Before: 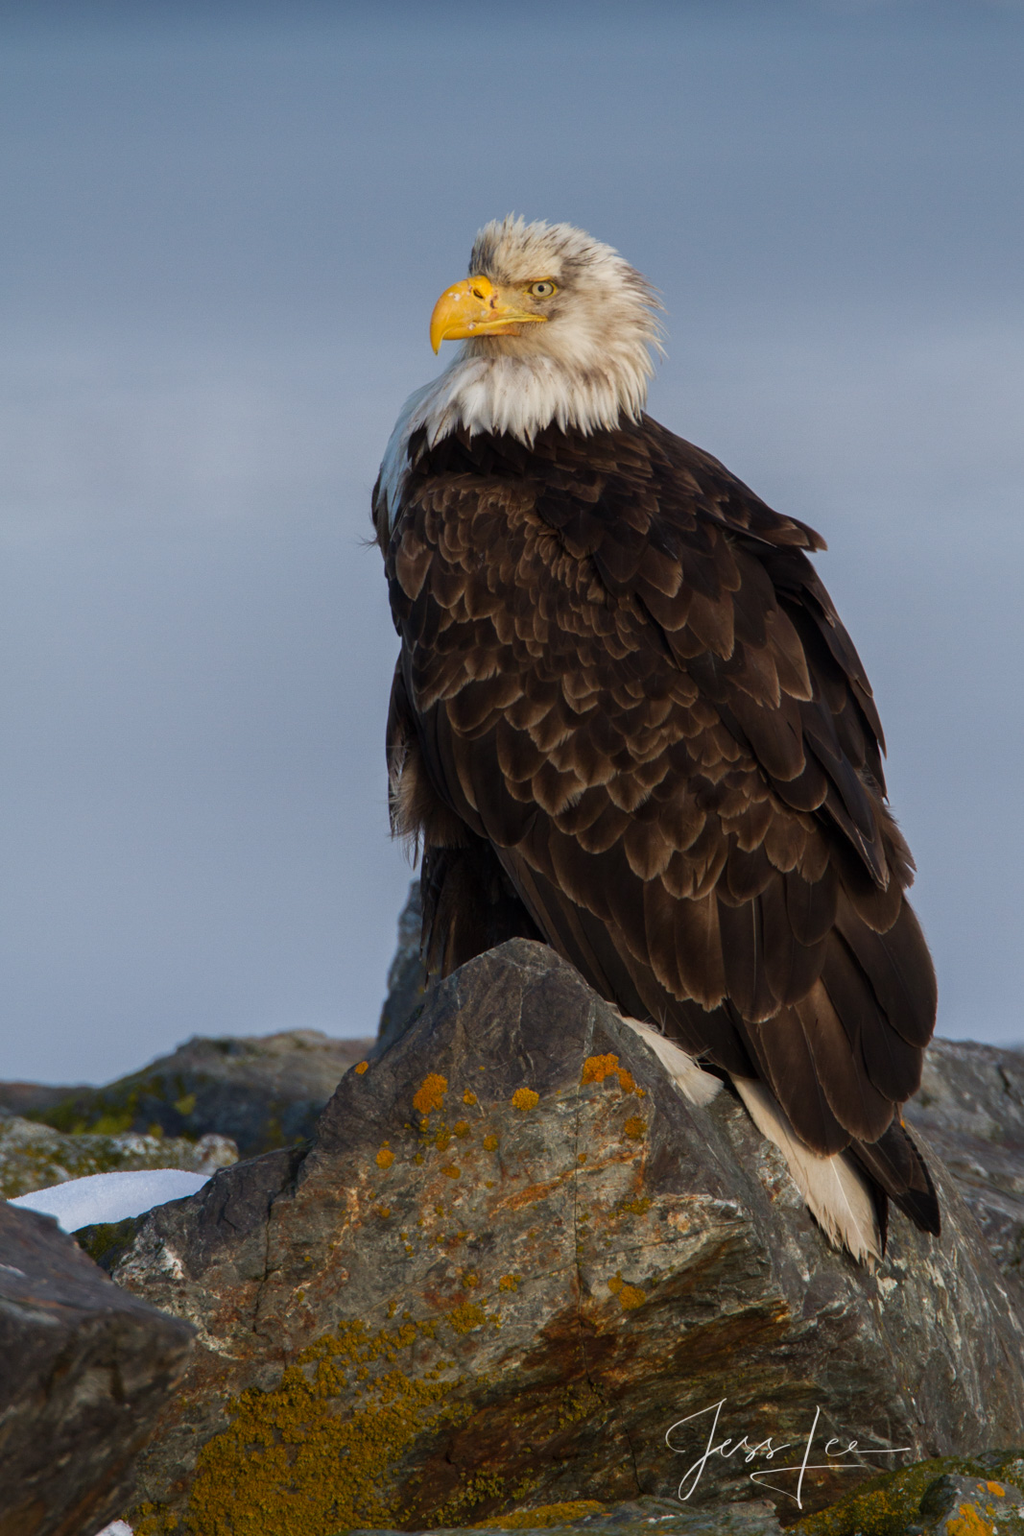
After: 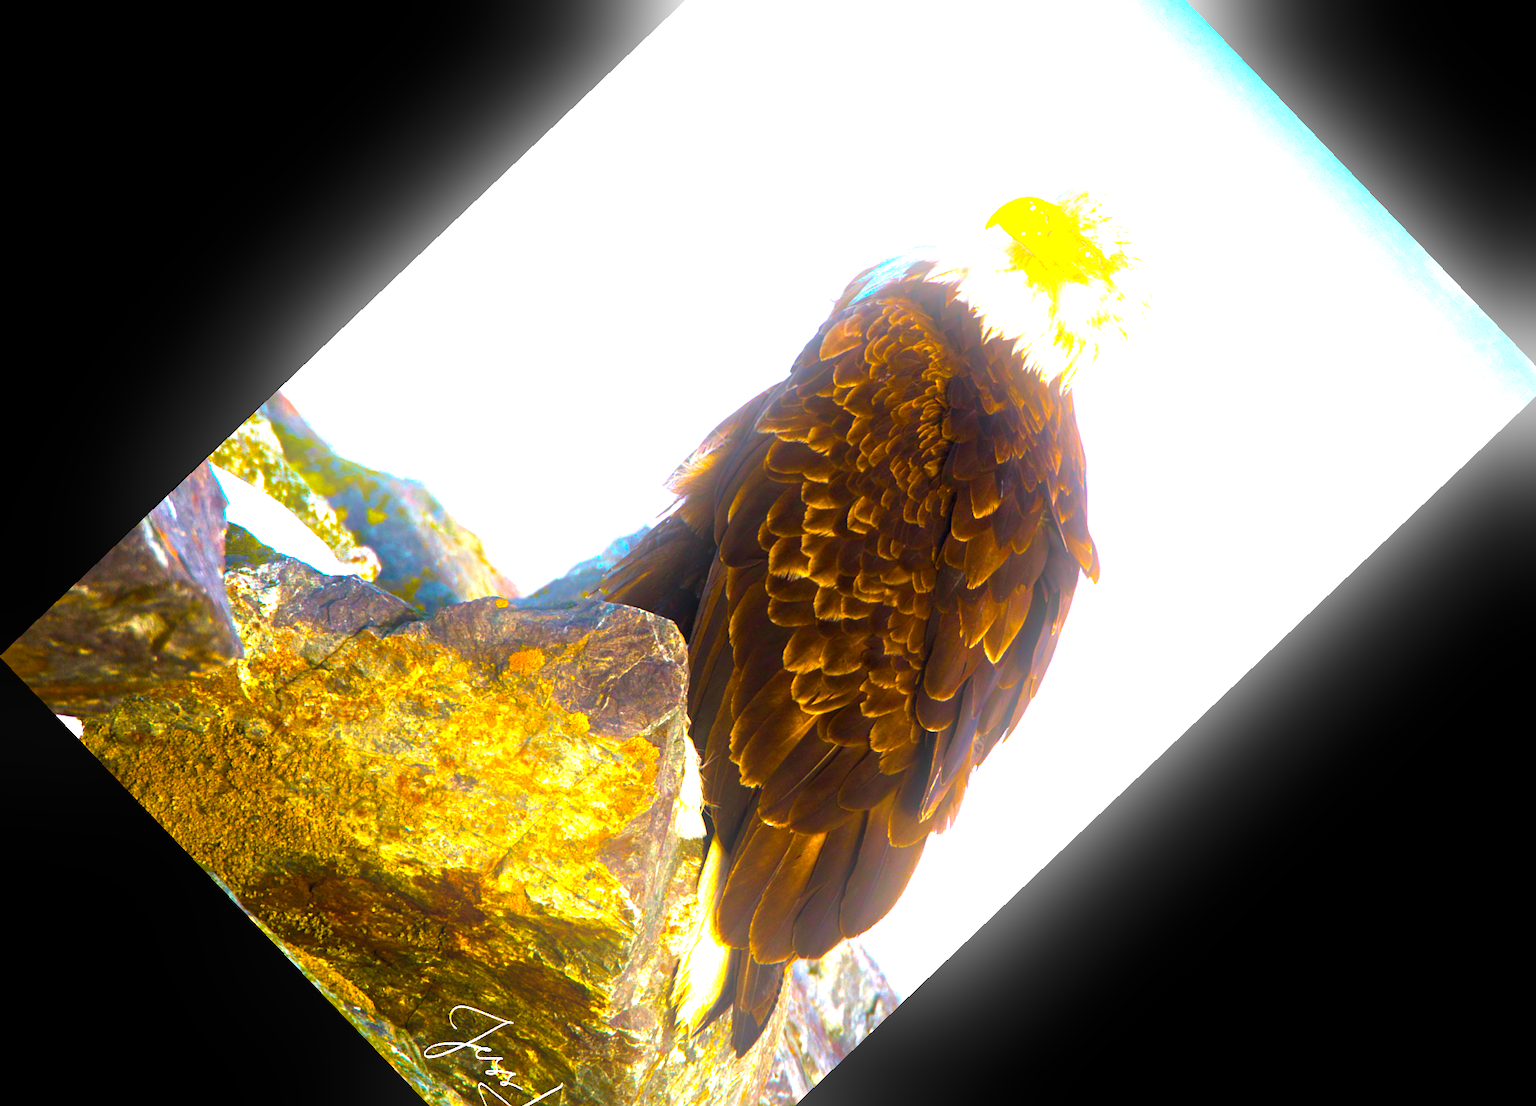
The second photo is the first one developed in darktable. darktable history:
bloom: size 16%, threshold 98%, strength 20%
crop and rotate: angle -46.26°, top 16.234%, right 0.912%, bottom 11.704%
velvia: on, module defaults
exposure: exposure 0.943 EV, compensate highlight preservation false
color balance rgb: linear chroma grading › global chroma 20%, perceptual saturation grading › global saturation 65%, perceptual saturation grading › highlights 60%, perceptual saturation grading › mid-tones 50%, perceptual saturation grading › shadows 50%, perceptual brilliance grading › global brilliance 30%, perceptual brilliance grading › highlights 50%, perceptual brilliance grading › mid-tones 50%, perceptual brilliance grading › shadows -22%, global vibrance 20%
